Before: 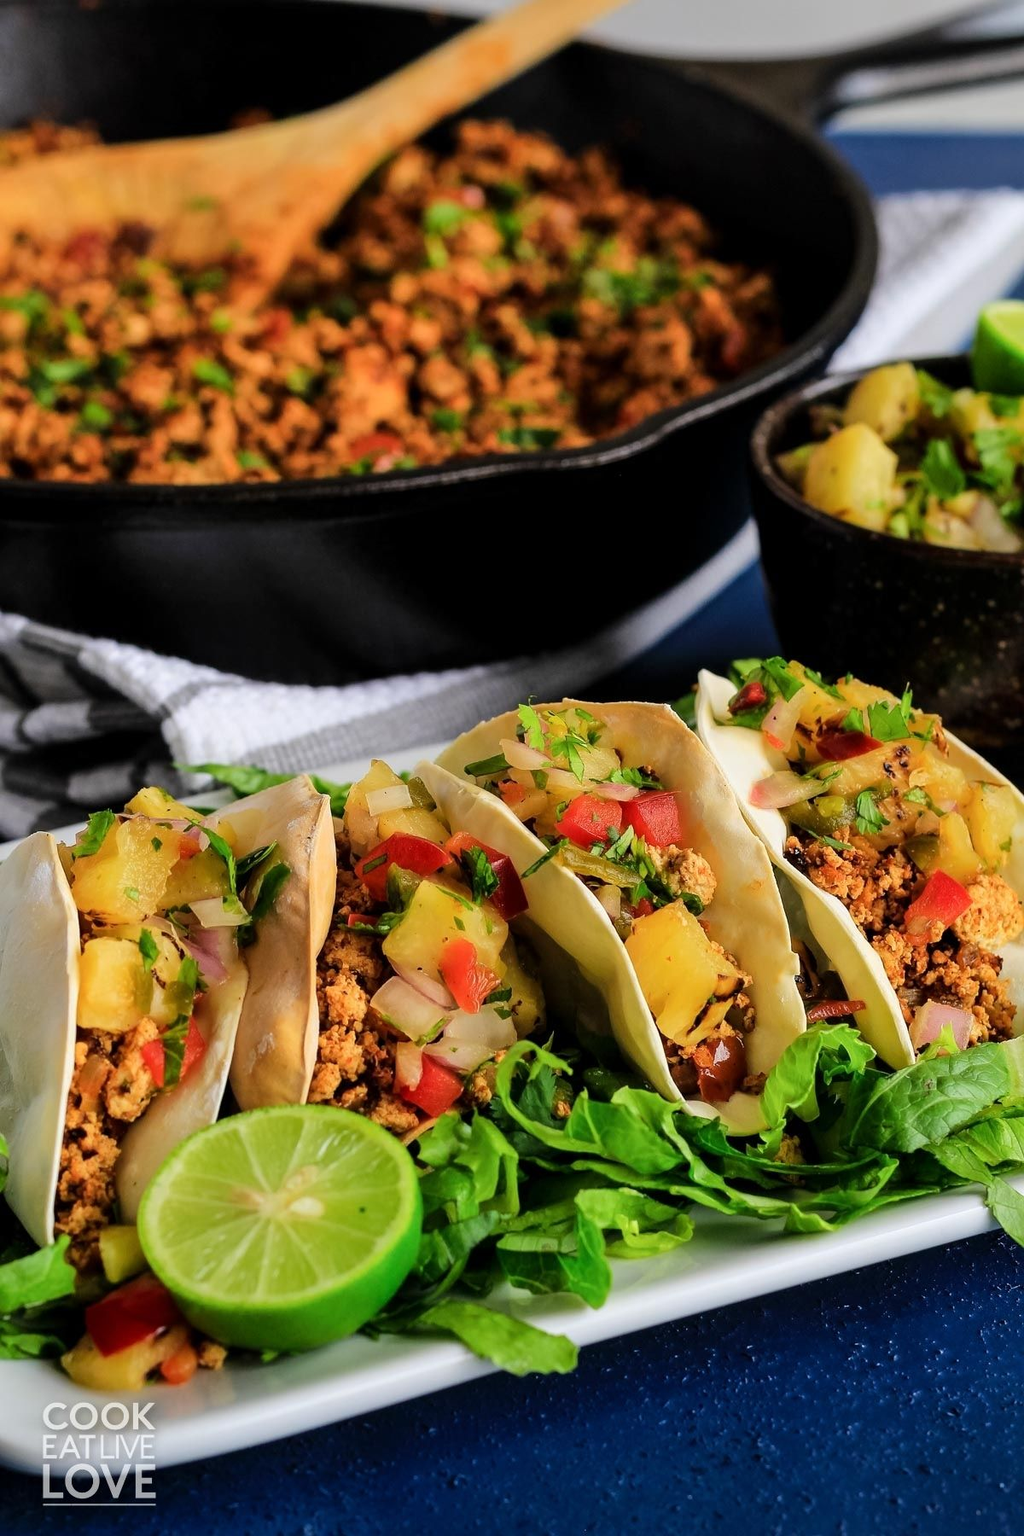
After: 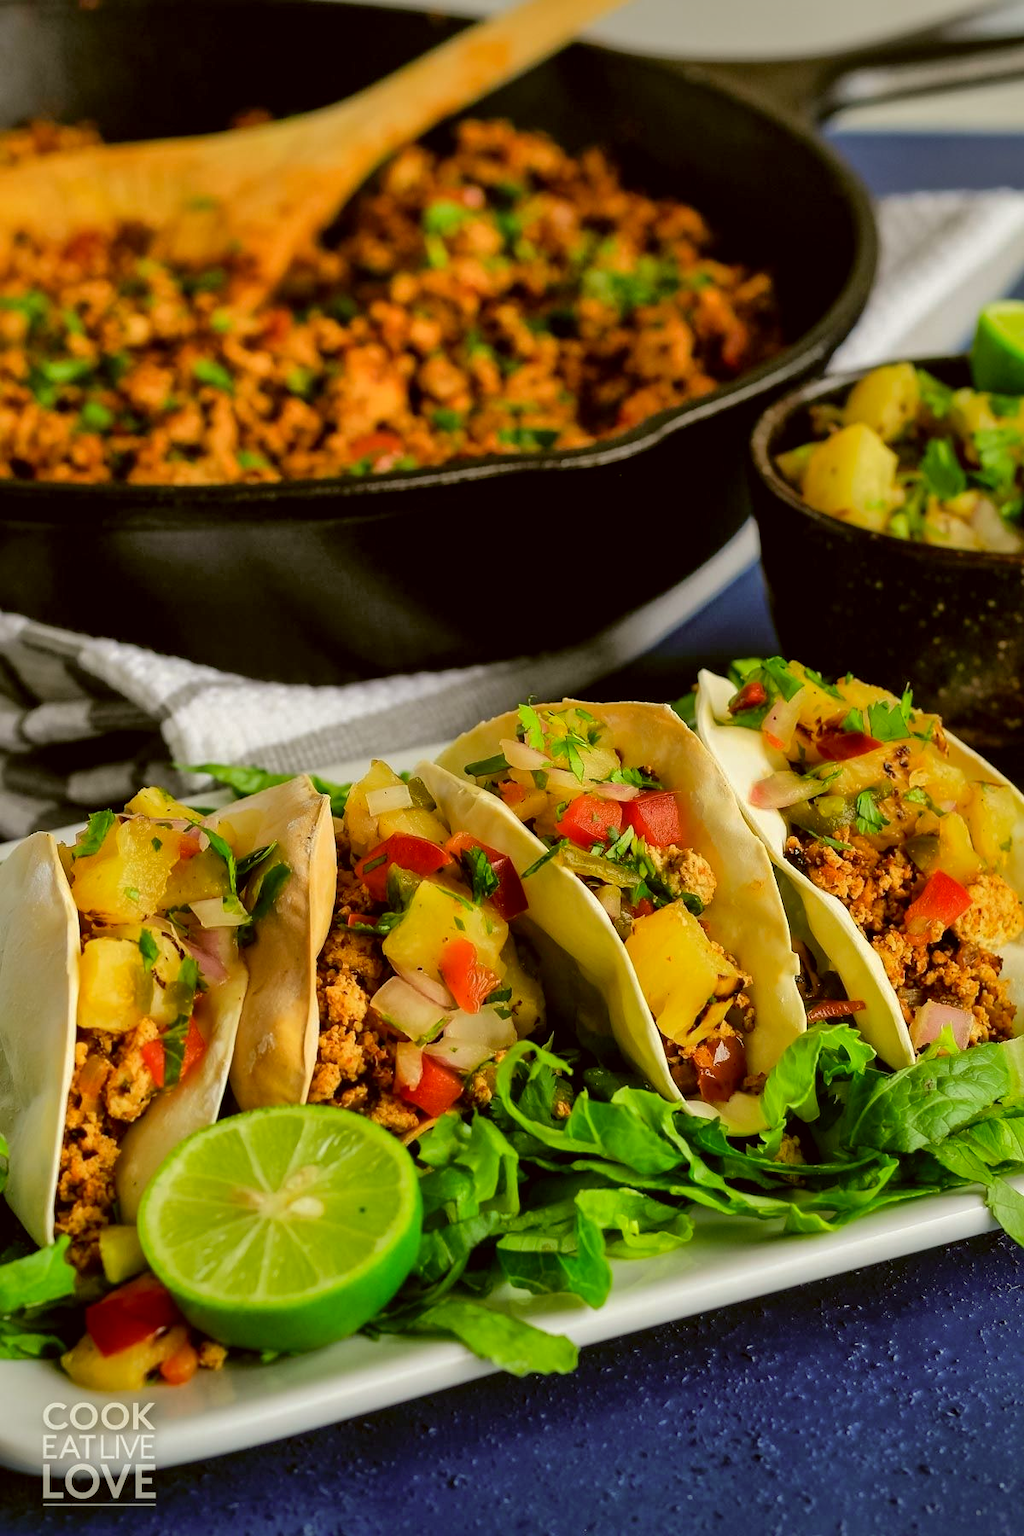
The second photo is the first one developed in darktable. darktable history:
local contrast: mode bilateral grid, contrast 20, coarseness 50, detail 120%, midtone range 0.2
shadows and highlights: on, module defaults
color correction: highlights a* -1.43, highlights b* 10.12, shadows a* 0.395, shadows b* 19.35
